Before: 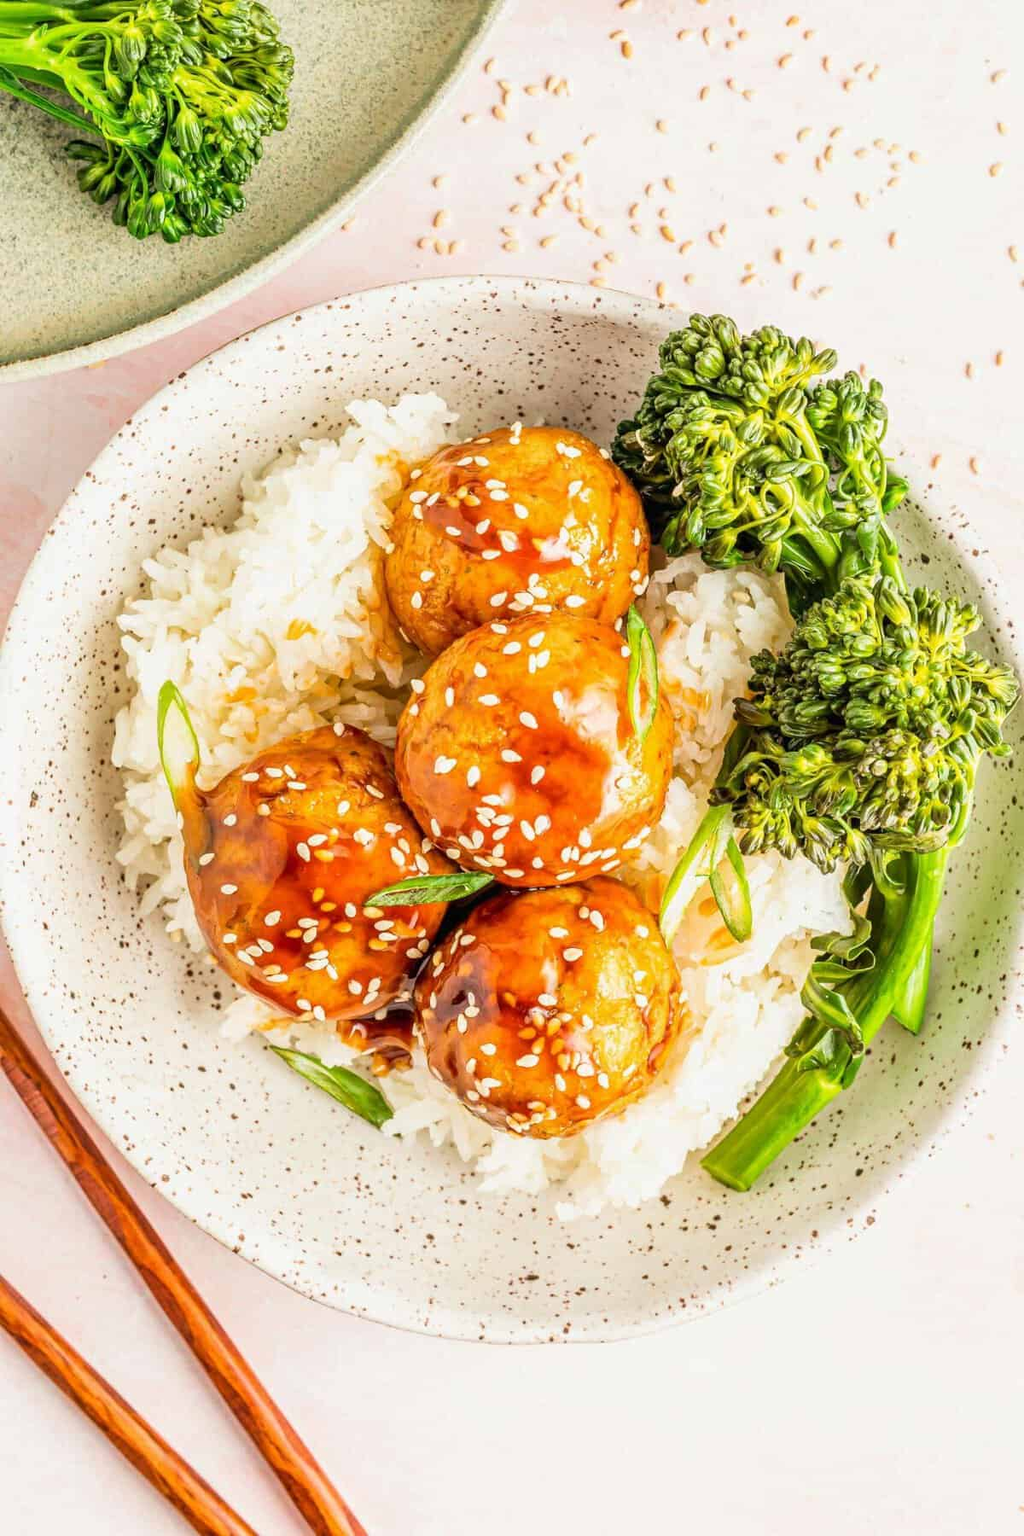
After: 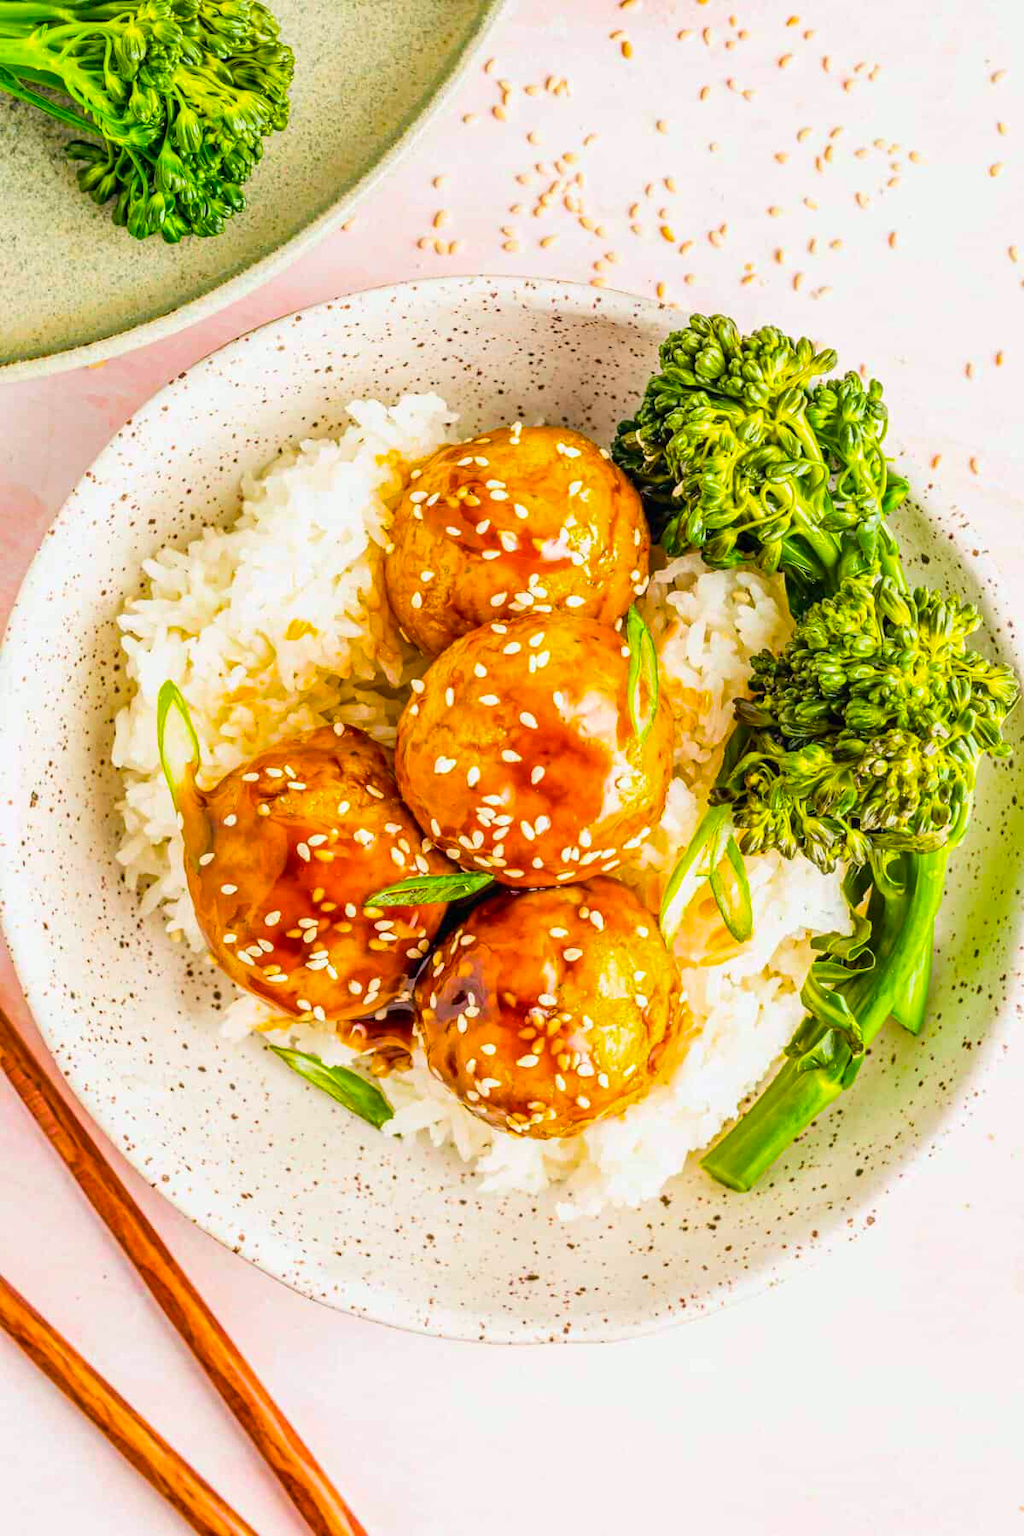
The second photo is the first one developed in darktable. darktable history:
color balance rgb: power › chroma 1.005%, power › hue 254.01°, linear chroma grading › global chroma 14.382%, perceptual saturation grading › global saturation 25.236%, global vibrance 24.14%
